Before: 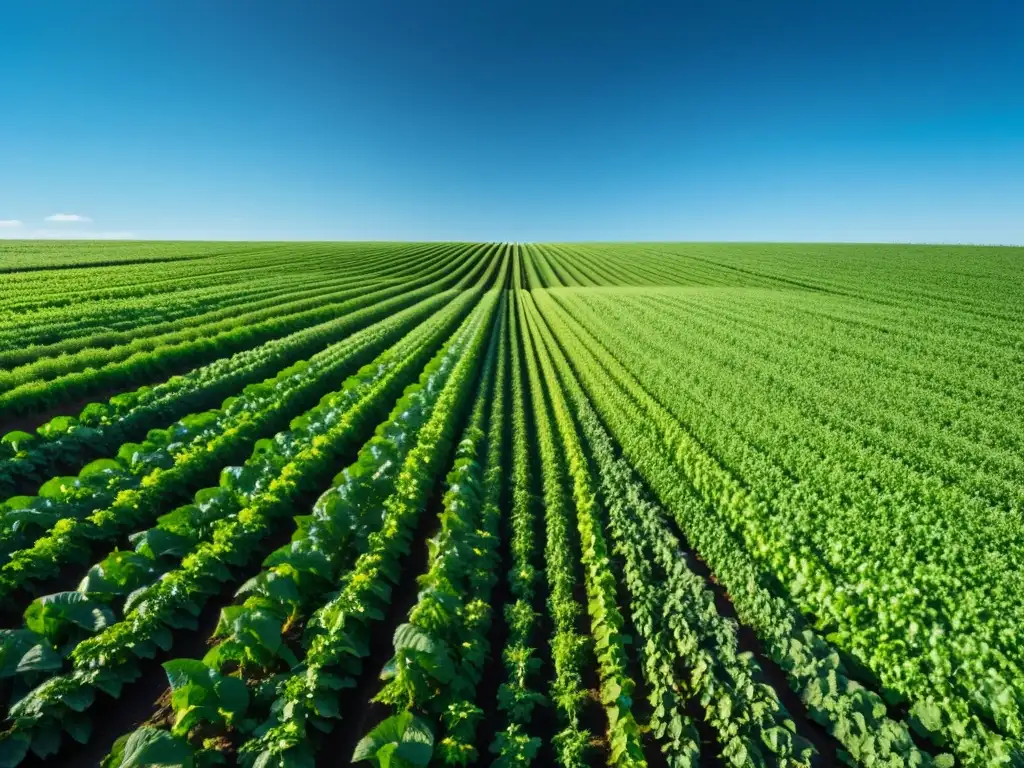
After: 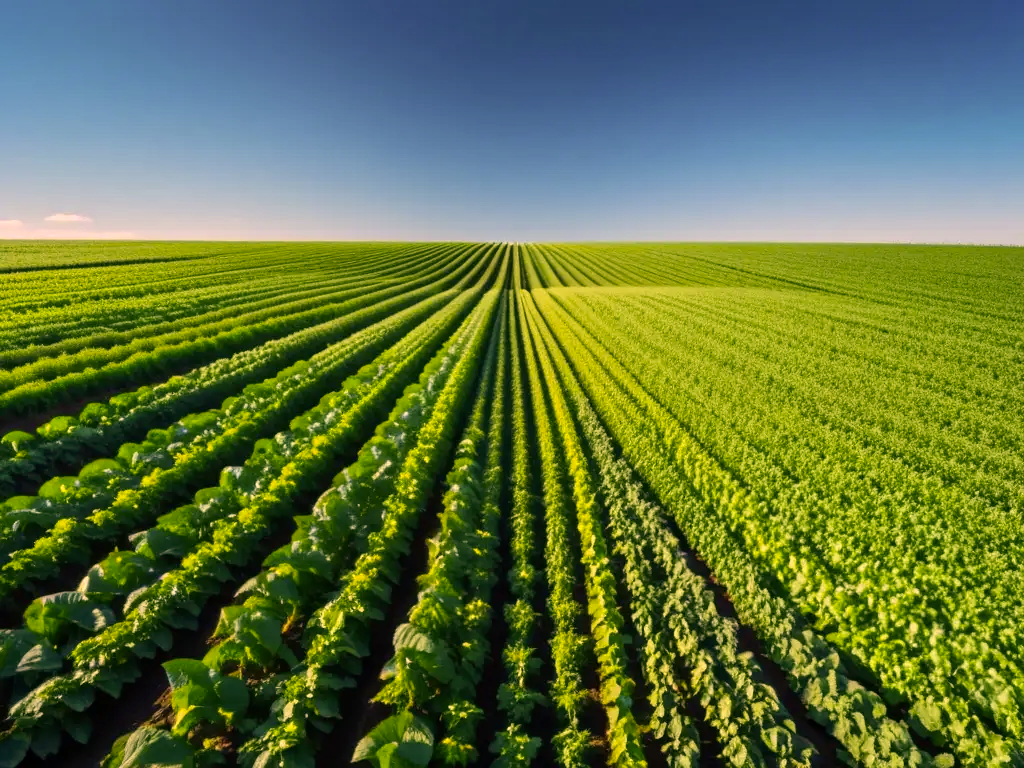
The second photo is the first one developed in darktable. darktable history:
haze removal: compatibility mode true, adaptive false
color correction: highlights a* 21.79, highlights b* 21.76
